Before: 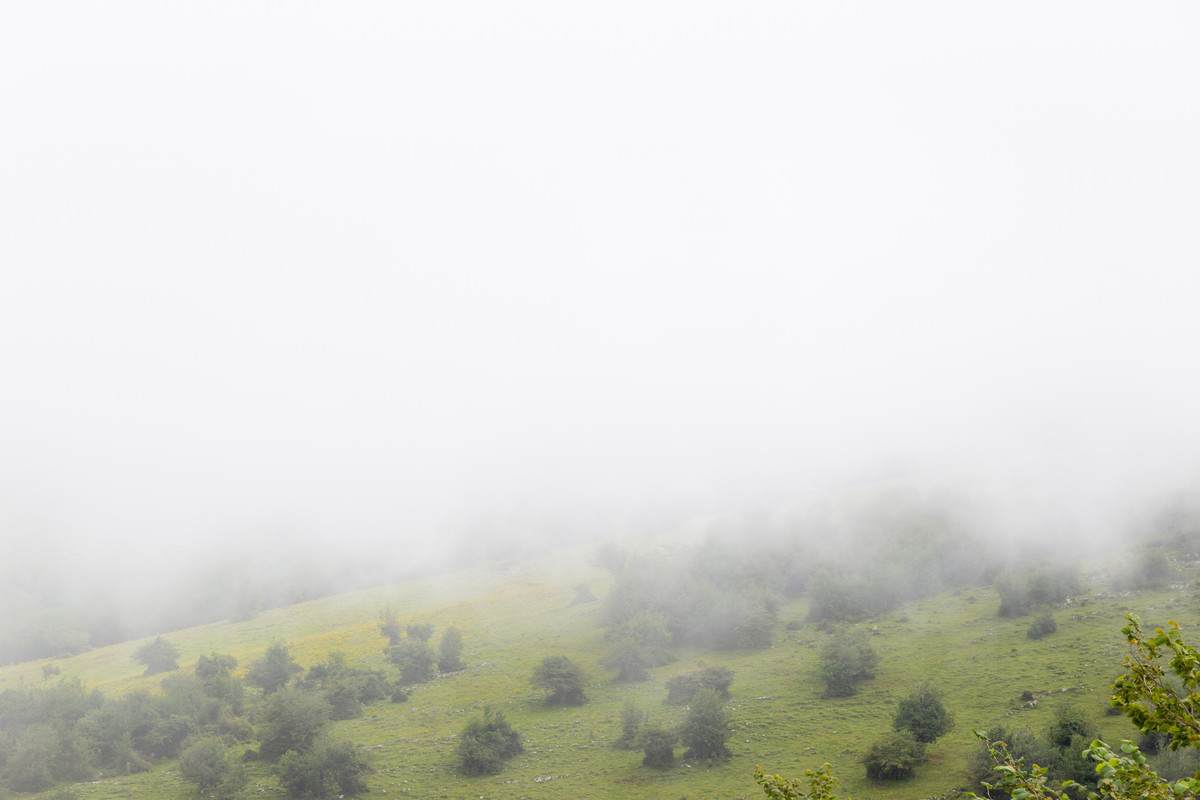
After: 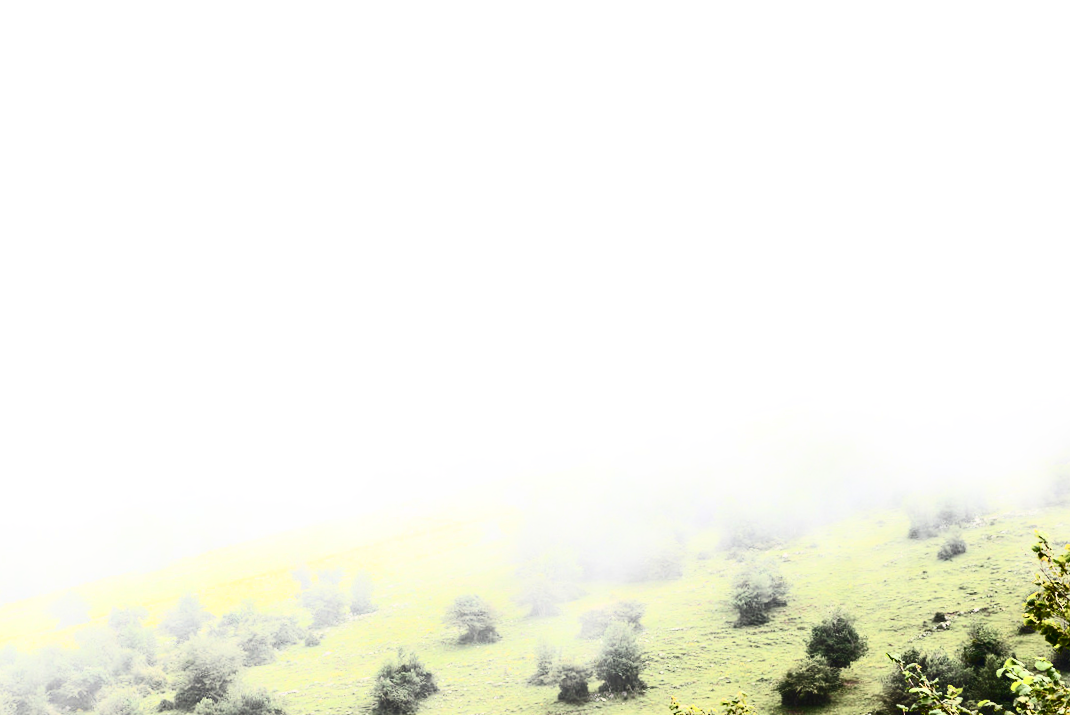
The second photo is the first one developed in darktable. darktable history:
contrast brightness saturation: contrast 0.934, brightness 0.197
crop and rotate: angle 2.09°, left 5.995%, top 5.713%
exposure: exposure 0.26 EV, compensate highlight preservation false
